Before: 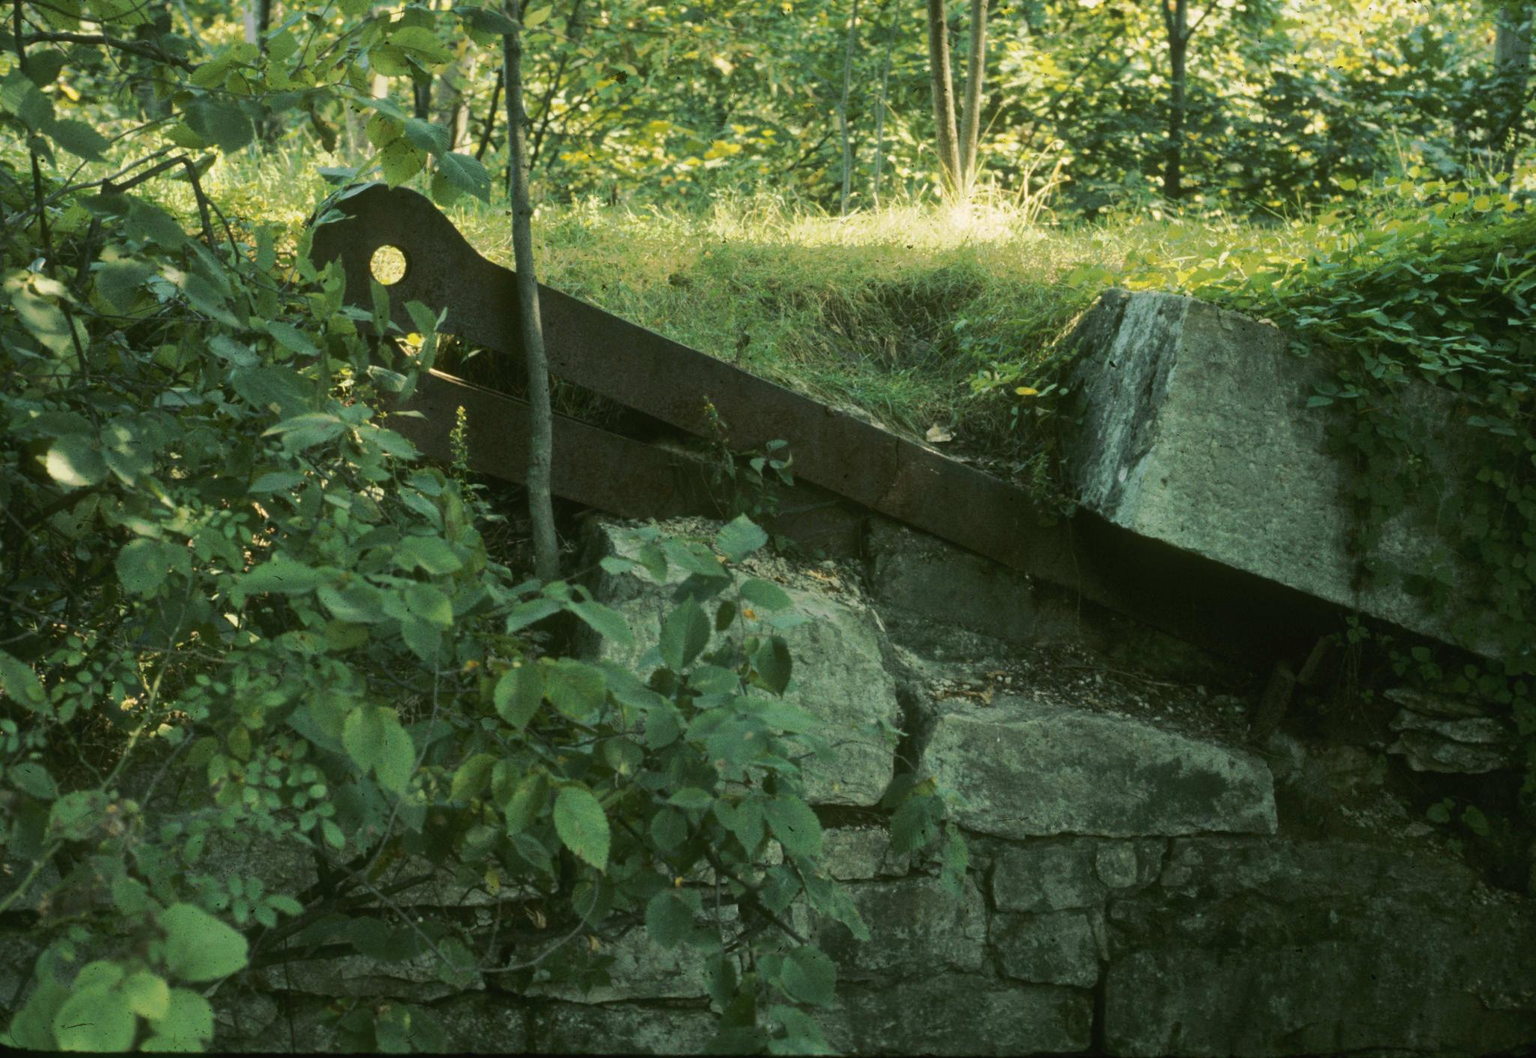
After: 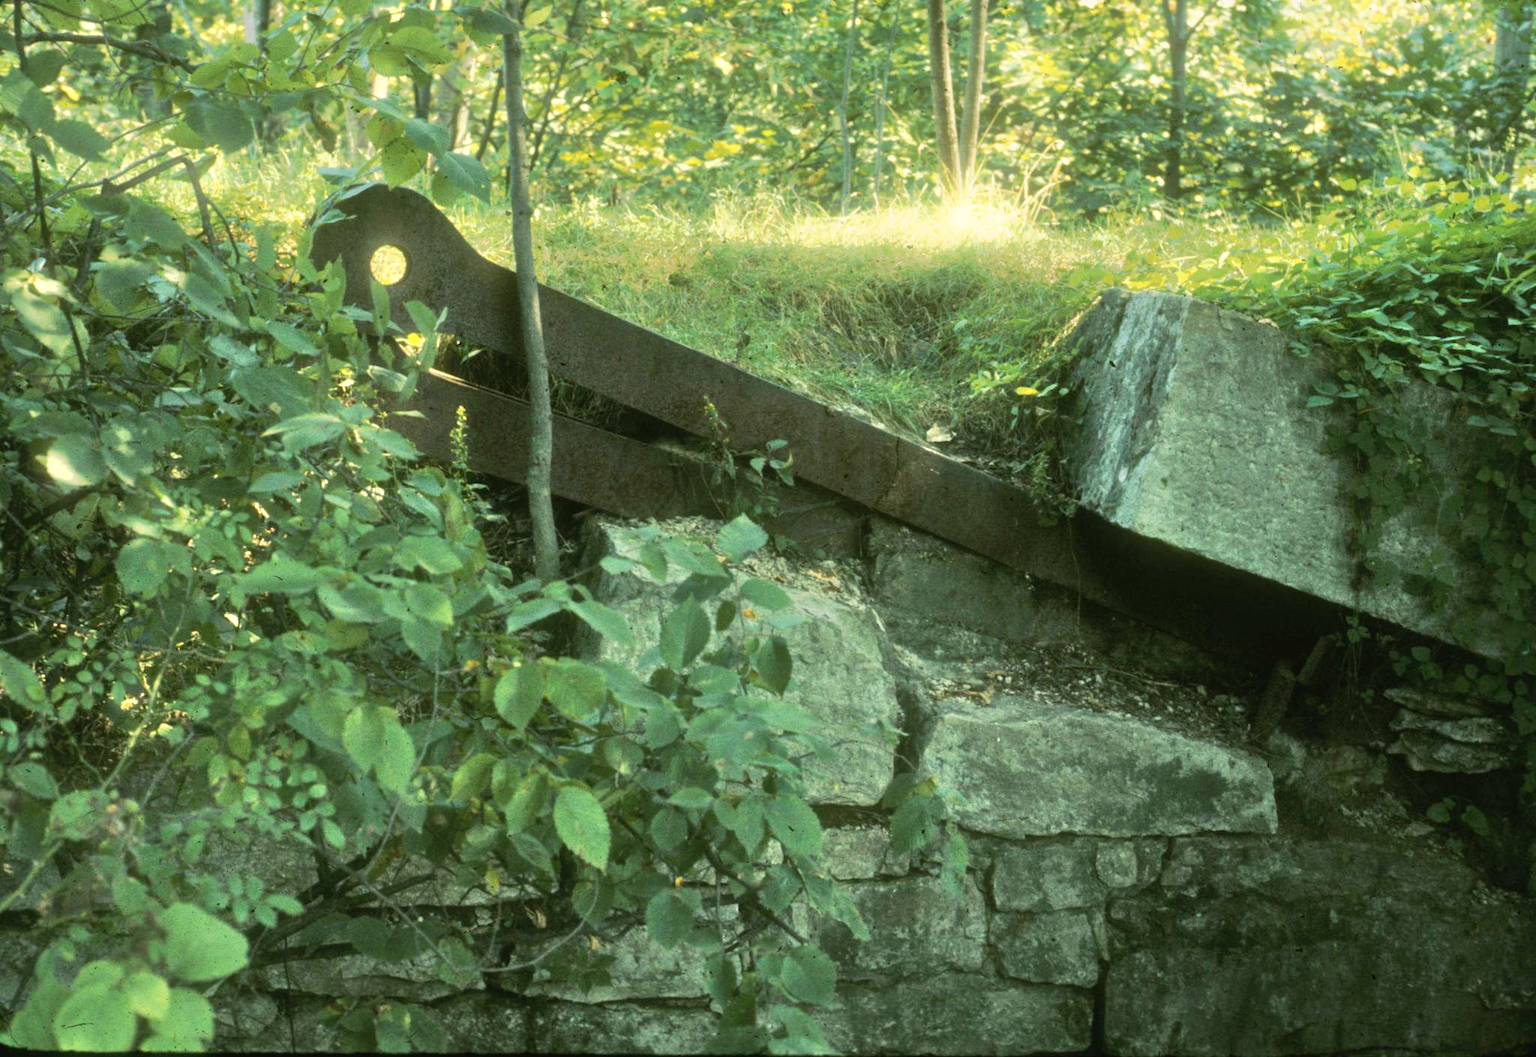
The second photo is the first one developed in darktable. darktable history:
tone equalizer: -7 EV 0.15 EV, -6 EV 0.6 EV, -5 EV 1.15 EV, -4 EV 1.33 EV, -3 EV 1.15 EV, -2 EV 0.6 EV, -1 EV 0.15 EV, mask exposure compensation -0.5 EV
bloom: size 5%, threshold 95%, strength 15%
